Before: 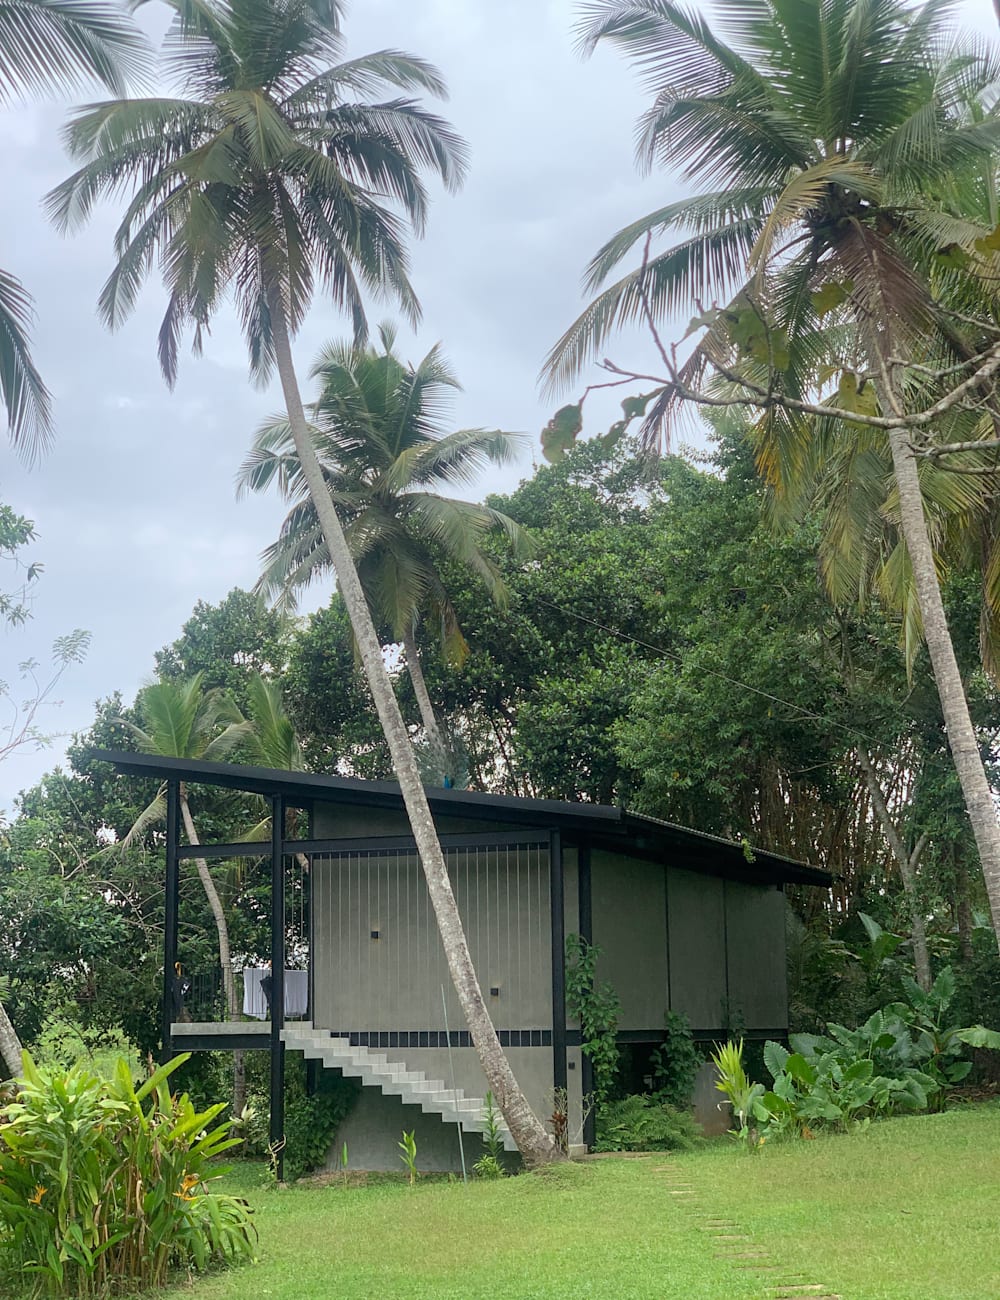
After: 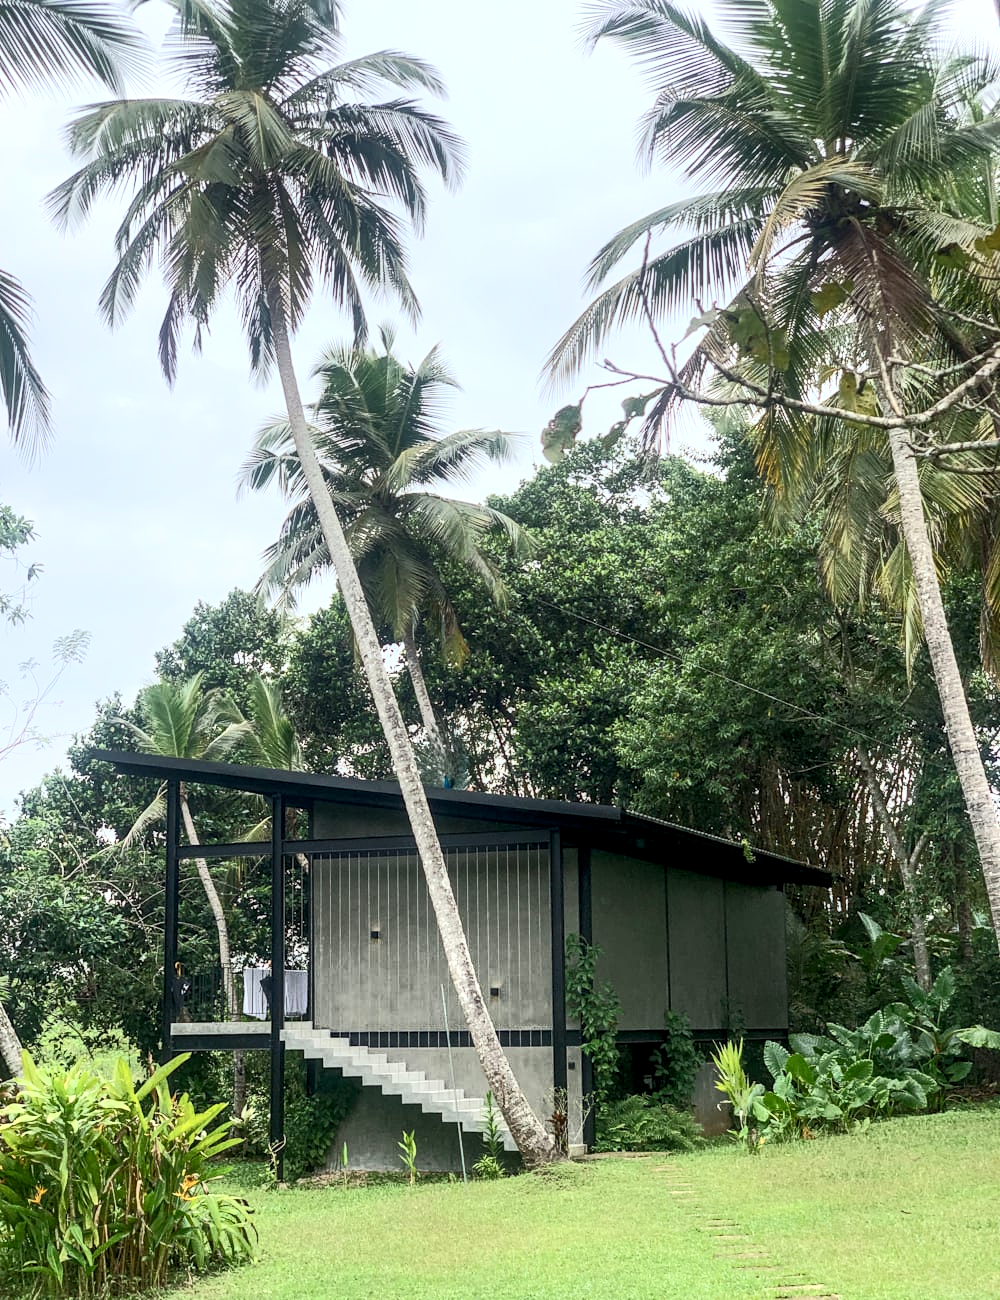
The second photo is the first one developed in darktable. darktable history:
tone curve: curves: ch0 [(0, 0) (0.003, 0.003) (0.011, 0.008) (0.025, 0.018) (0.044, 0.04) (0.069, 0.062) (0.1, 0.09) (0.136, 0.121) (0.177, 0.158) (0.224, 0.197) (0.277, 0.255) (0.335, 0.314) (0.399, 0.391) (0.468, 0.496) (0.543, 0.683) (0.623, 0.801) (0.709, 0.883) (0.801, 0.94) (0.898, 0.984) (1, 1)], color space Lab, independent channels, preserve colors none
local contrast: highlights 35%, detail 135%
